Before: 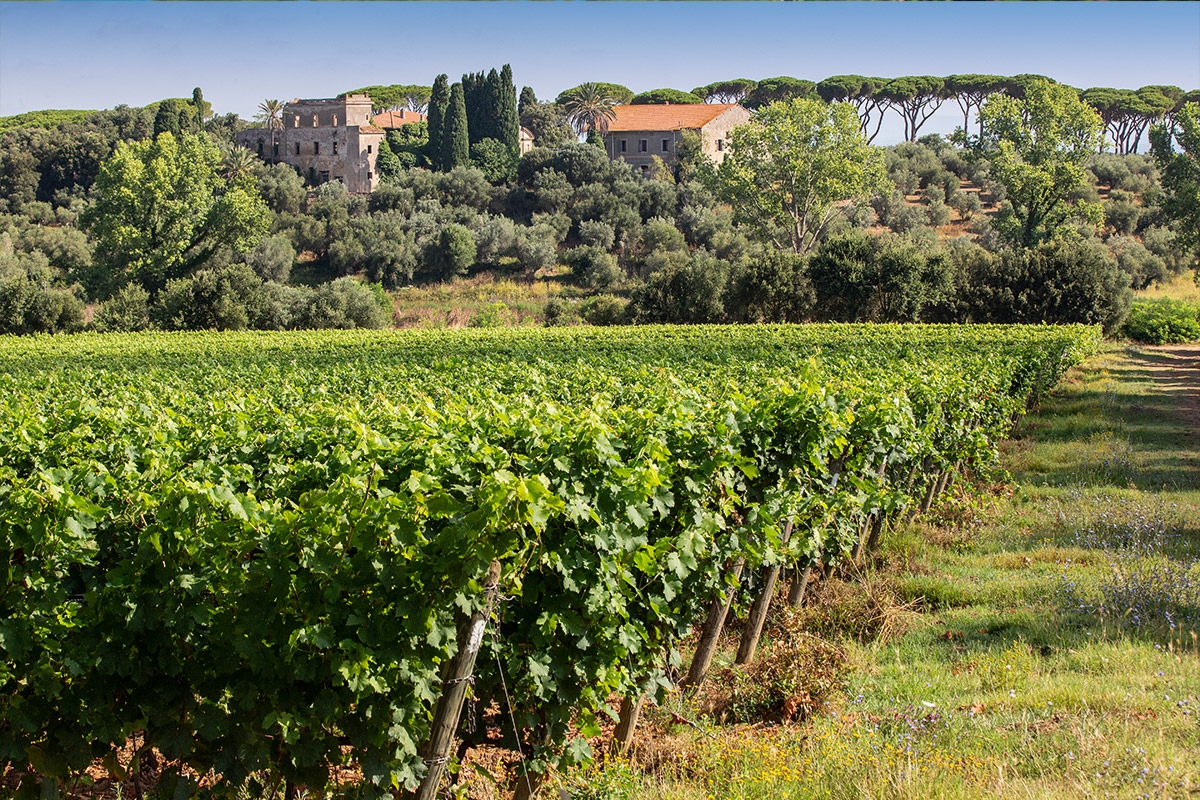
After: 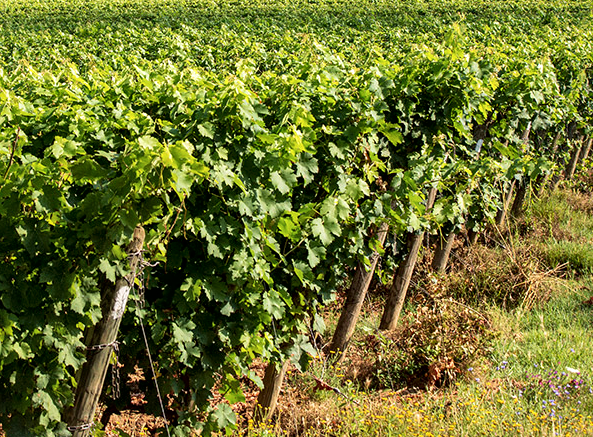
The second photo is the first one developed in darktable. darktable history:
velvia: on, module defaults
crop: left 29.672%, top 41.786%, right 20.851%, bottom 3.487%
local contrast: mode bilateral grid, contrast 50, coarseness 50, detail 150%, midtone range 0.2
